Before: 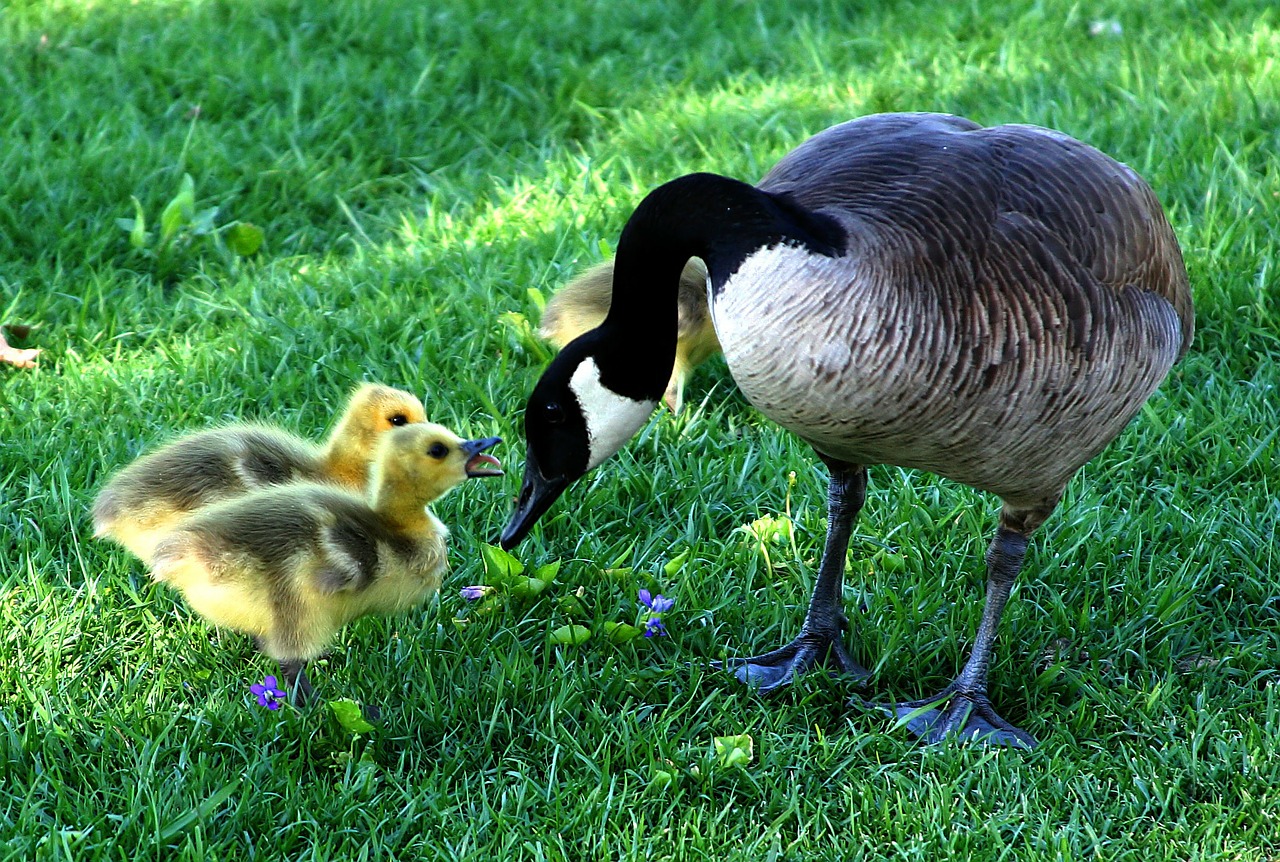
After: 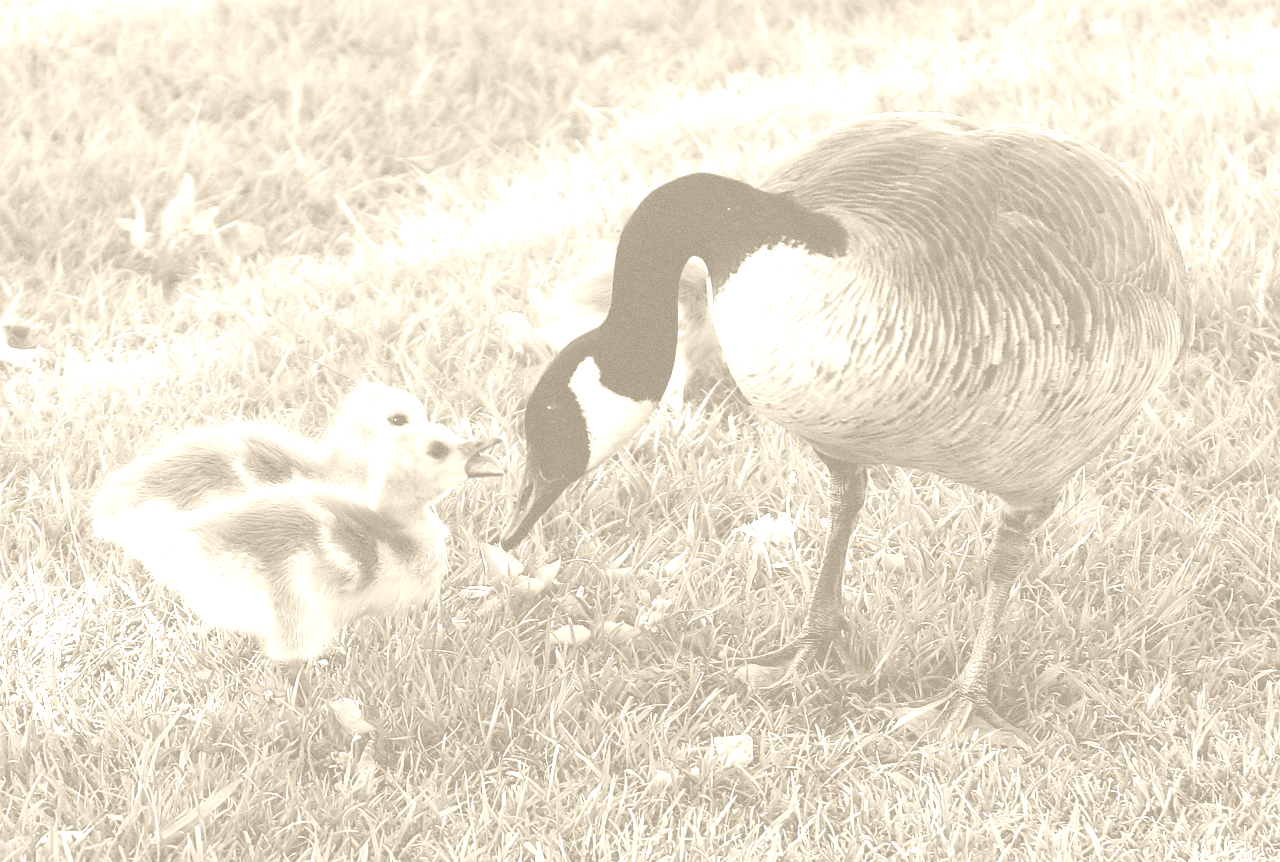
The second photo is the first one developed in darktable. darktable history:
colorize: hue 36°, saturation 71%, lightness 80.79%
grain: coarseness 3.21 ISO
